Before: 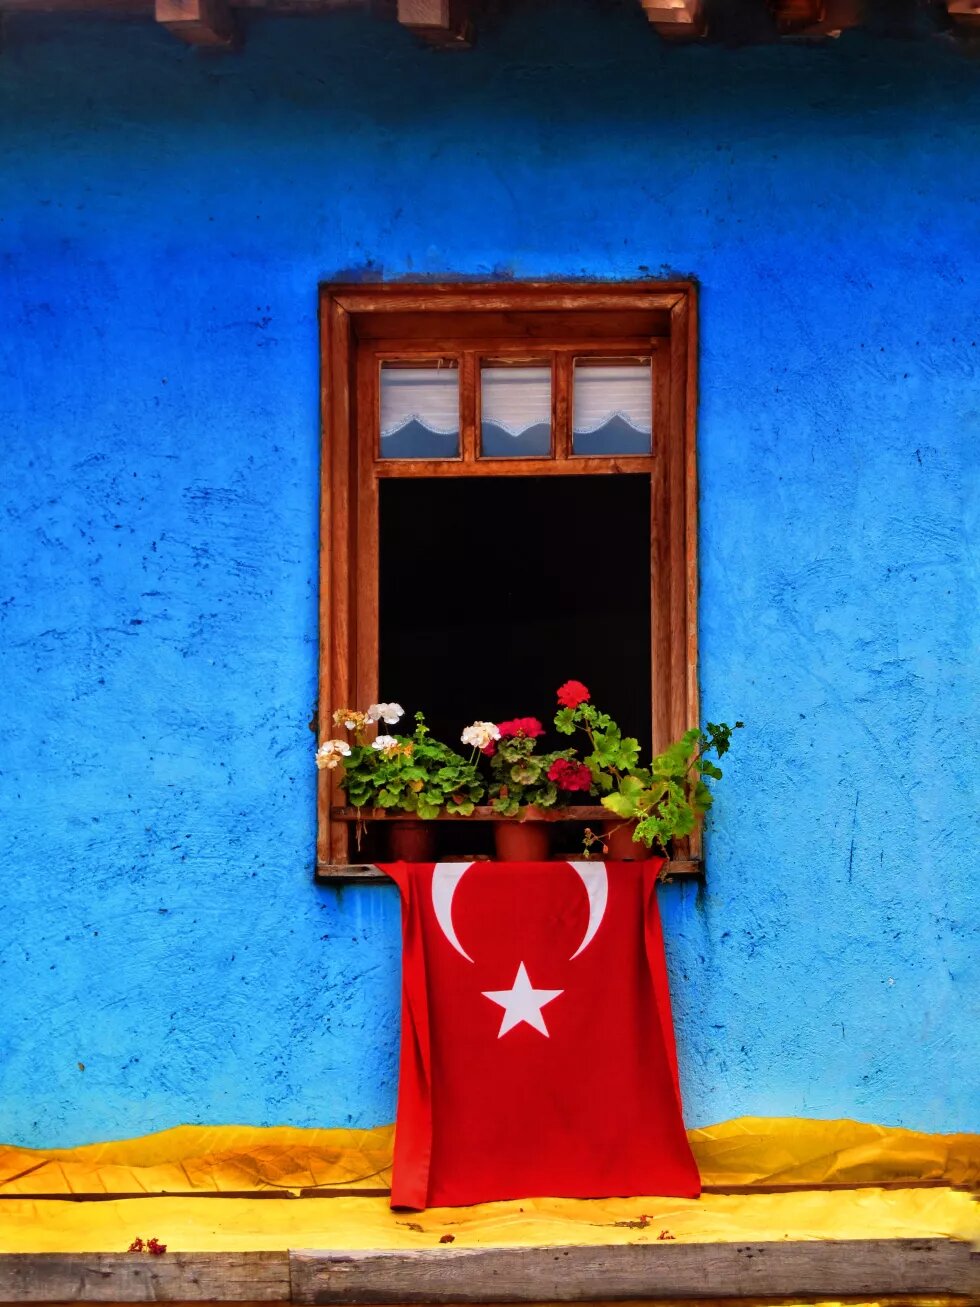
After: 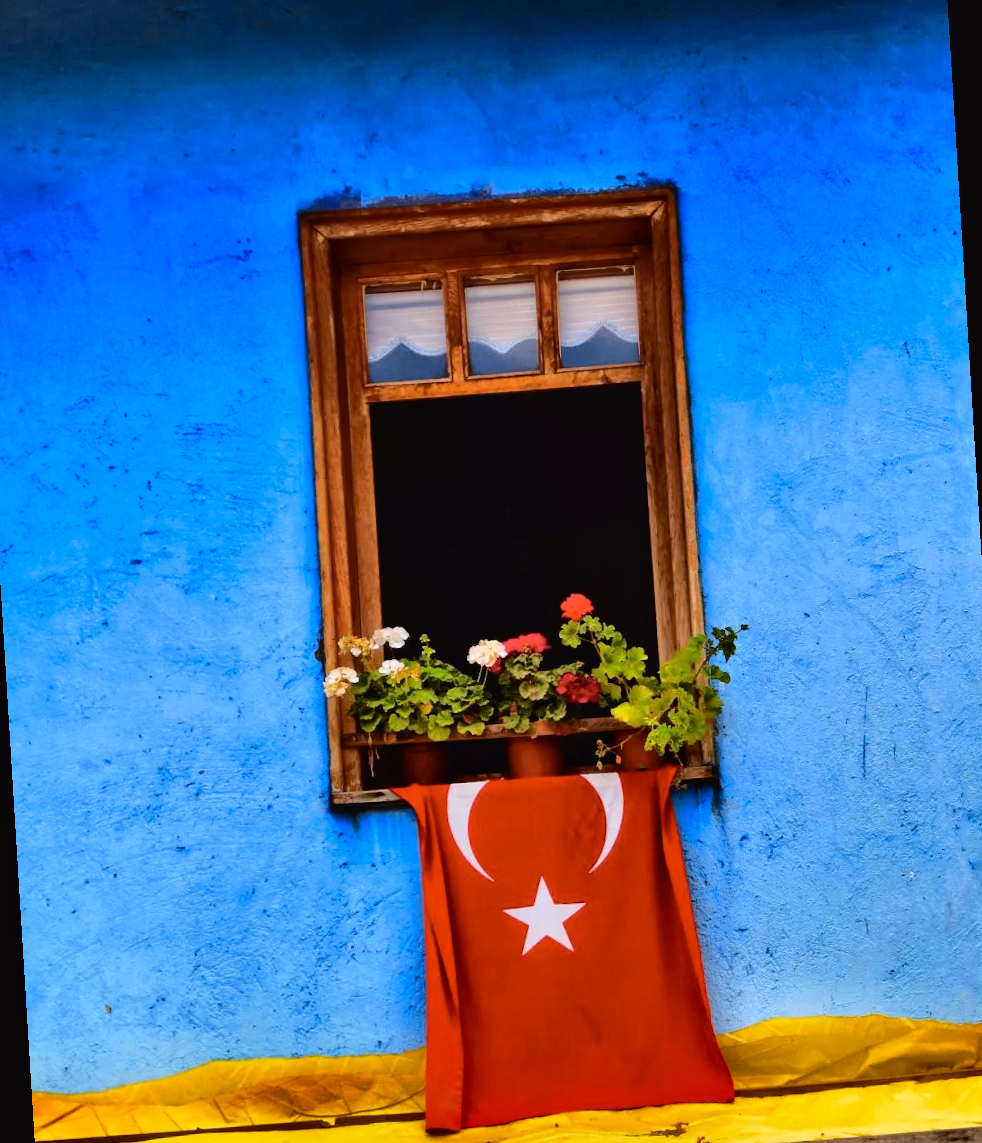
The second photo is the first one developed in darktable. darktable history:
color contrast: green-magenta contrast 0.85, blue-yellow contrast 1.25, unbound 0
tone curve: curves: ch0 [(0.003, 0.015) (0.104, 0.07) (0.239, 0.201) (0.327, 0.317) (0.401, 0.443) (0.495, 0.55) (0.65, 0.68) (0.832, 0.858) (1, 0.977)]; ch1 [(0, 0) (0.161, 0.092) (0.35, 0.33) (0.379, 0.401) (0.447, 0.476) (0.495, 0.499) (0.515, 0.518) (0.55, 0.557) (0.621, 0.615) (0.718, 0.734) (1, 1)]; ch2 [(0, 0) (0.359, 0.372) (0.437, 0.437) (0.502, 0.501) (0.534, 0.537) (0.599, 0.586) (1, 1)], color space Lab, independent channels, preserve colors none
shadows and highlights: radius 108.52, shadows 44.07, highlights -67.8, low approximation 0.01, soften with gaussian
rotate and perspective: rotation -3.52°, crop left 0.036, crop right 0.964, crop top 0.081, crop bottom 0.919
